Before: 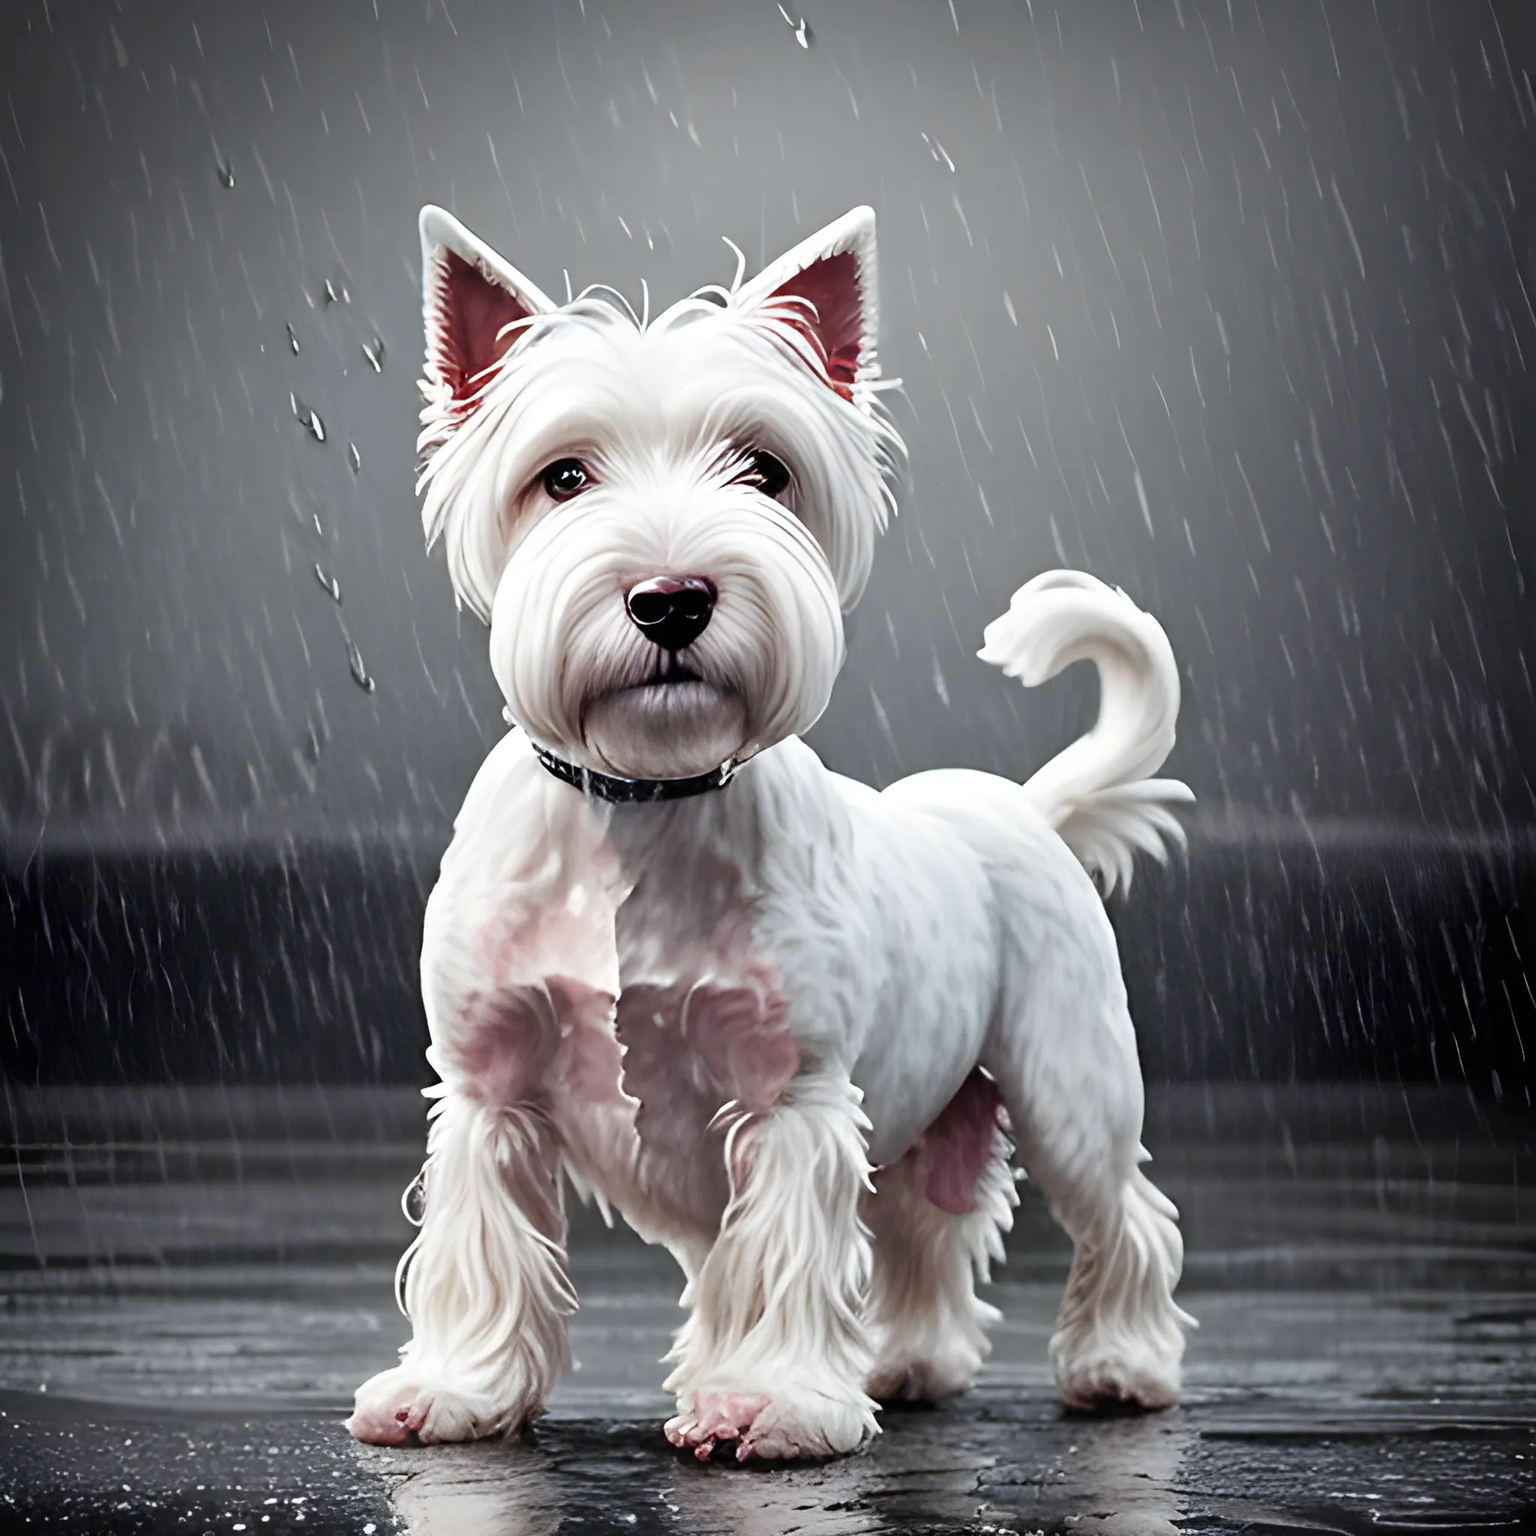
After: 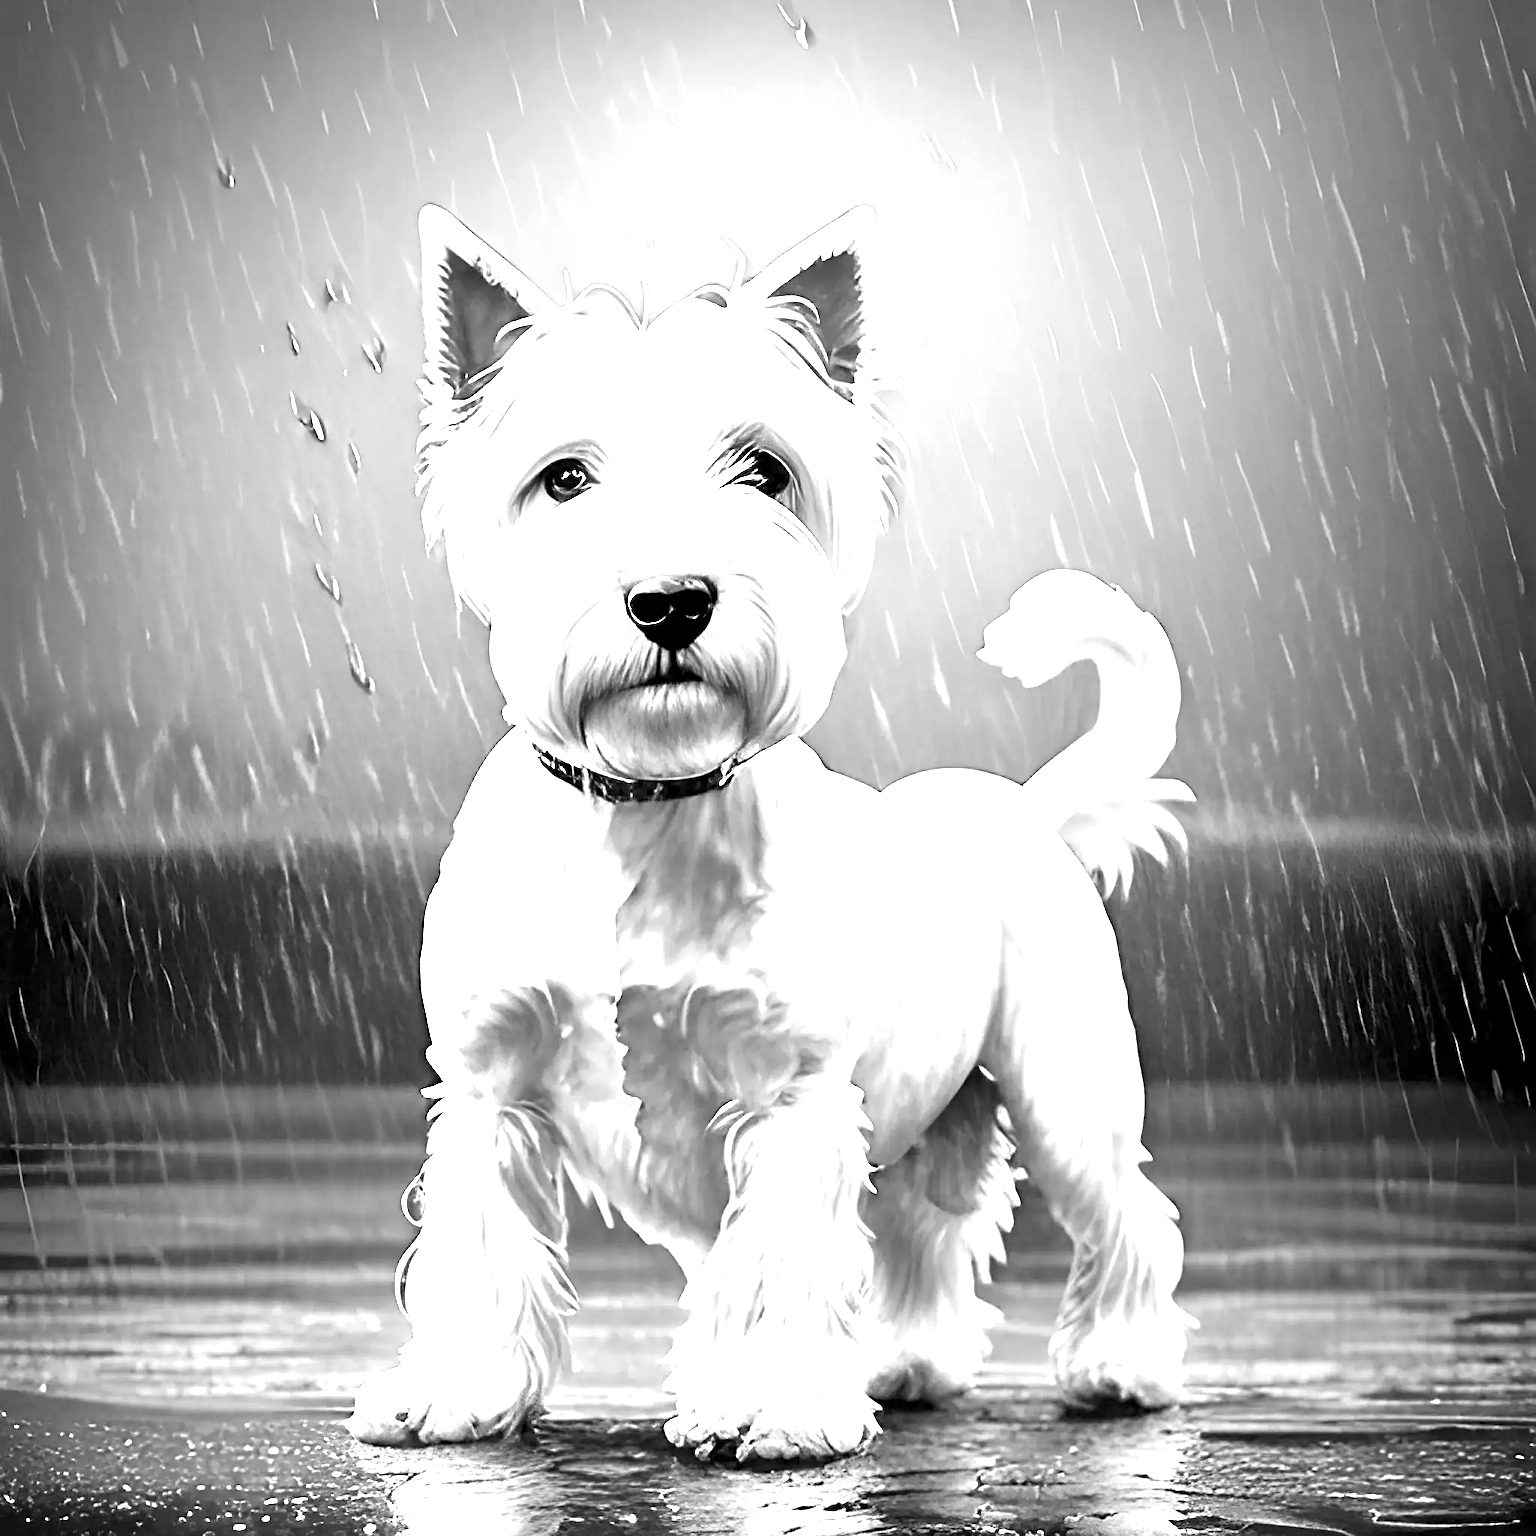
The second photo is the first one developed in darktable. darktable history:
exposure: black level correction 0.001, exposure 1.719 EV, compensate exposure bias true, compensate highlight preservation false
sharpen: on, module defaults
monochrome: on, module defaults
